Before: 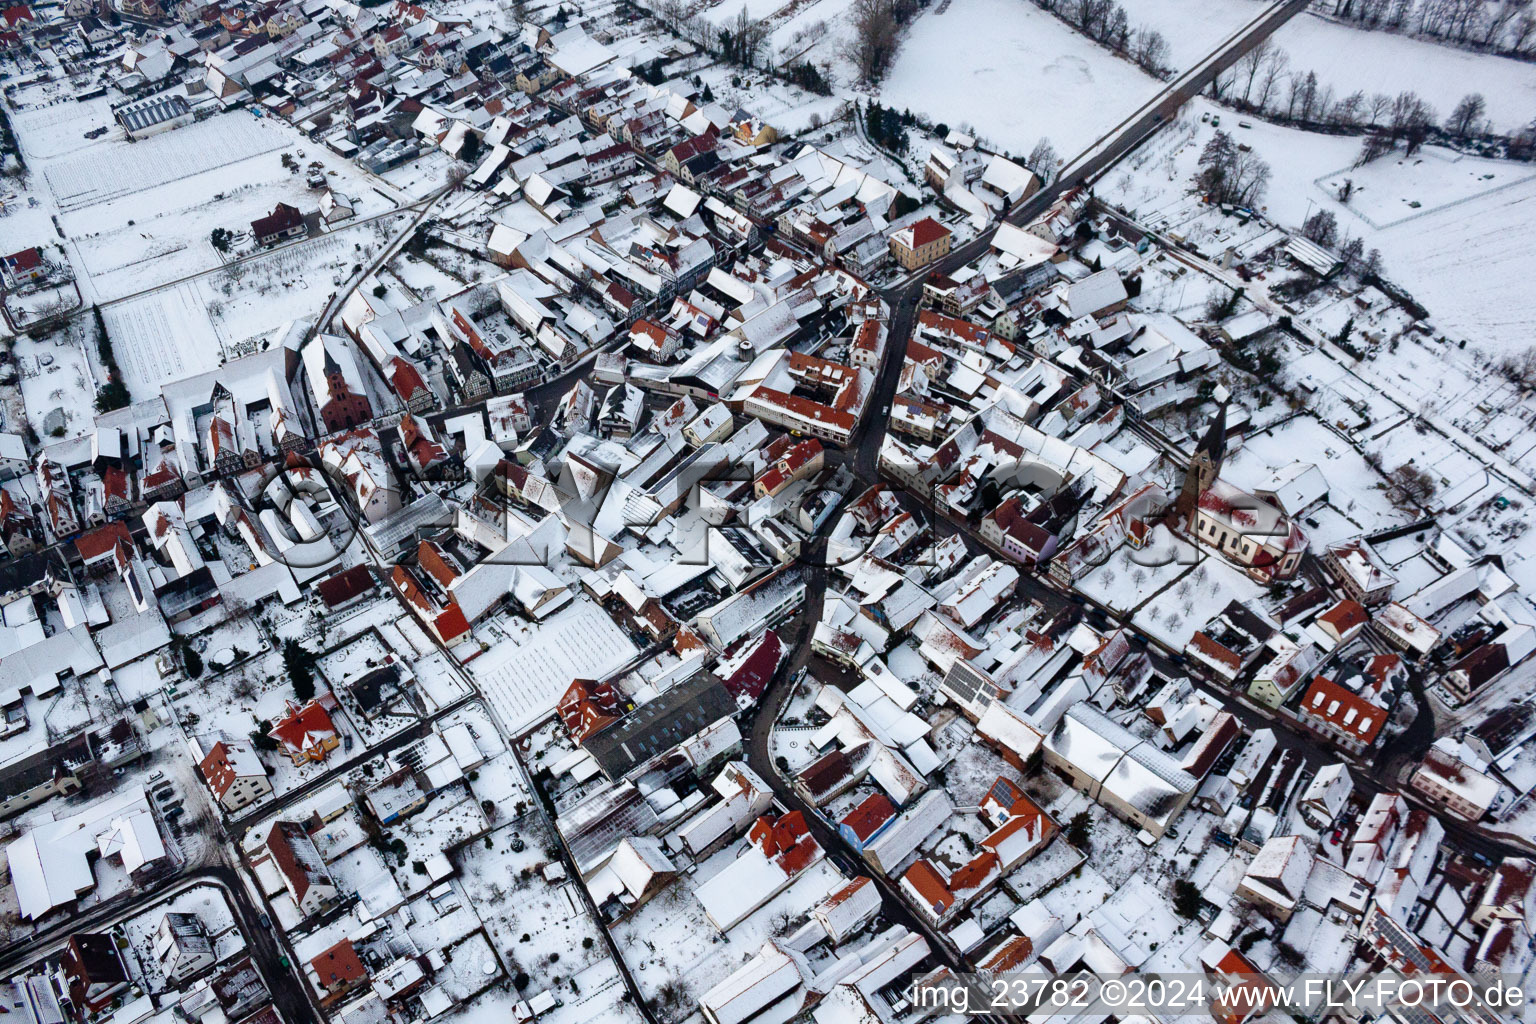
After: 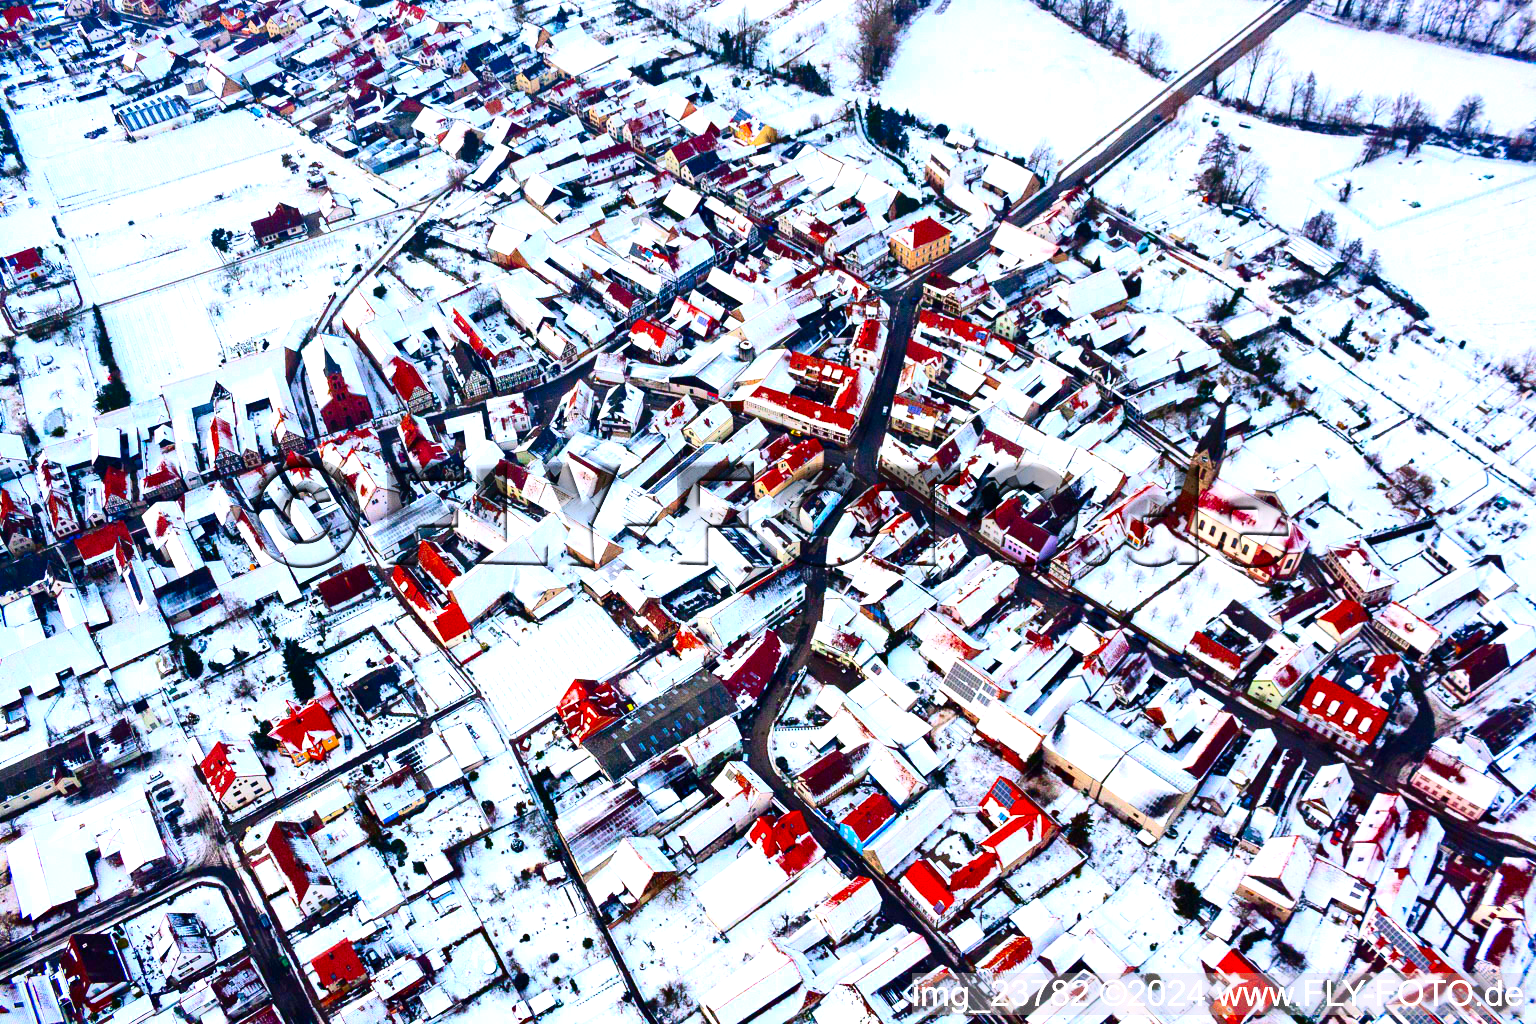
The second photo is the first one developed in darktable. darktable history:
contrast brightness saturation: contrast 0.267, brightness 0.015, saturation 0.886
color correction: highlights a* 3.34, highlights b* 2.05, saturation 1.24
exposure: black level correction 0, exposure 0.85 EV, compensate highlight preservation false
